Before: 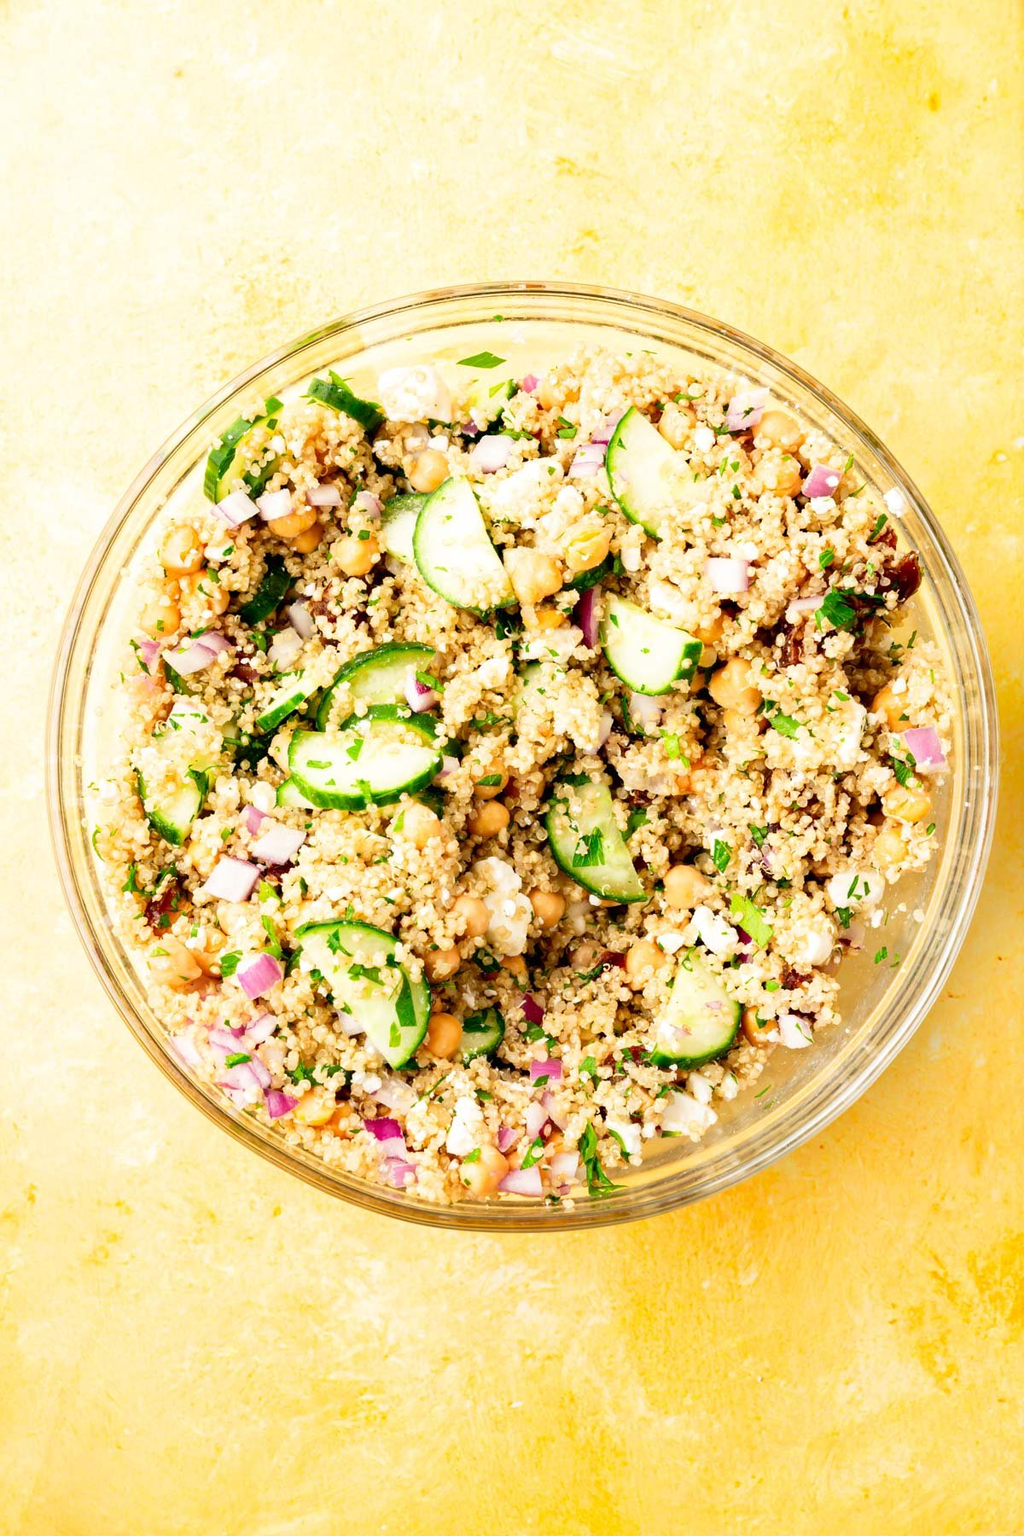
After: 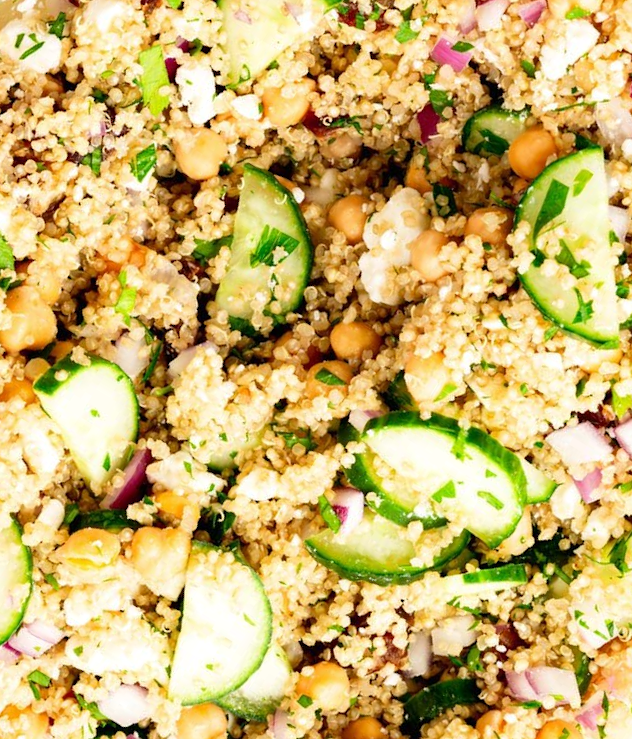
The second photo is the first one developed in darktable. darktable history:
crop and rotate: angle 148.5°, left 9.137%, top 15.654%, right 4.584%, bottom 17.148%
tone equalizer: edges refinement/feathering 500, mask exposure compensation -1.57 EV, preserve details no
